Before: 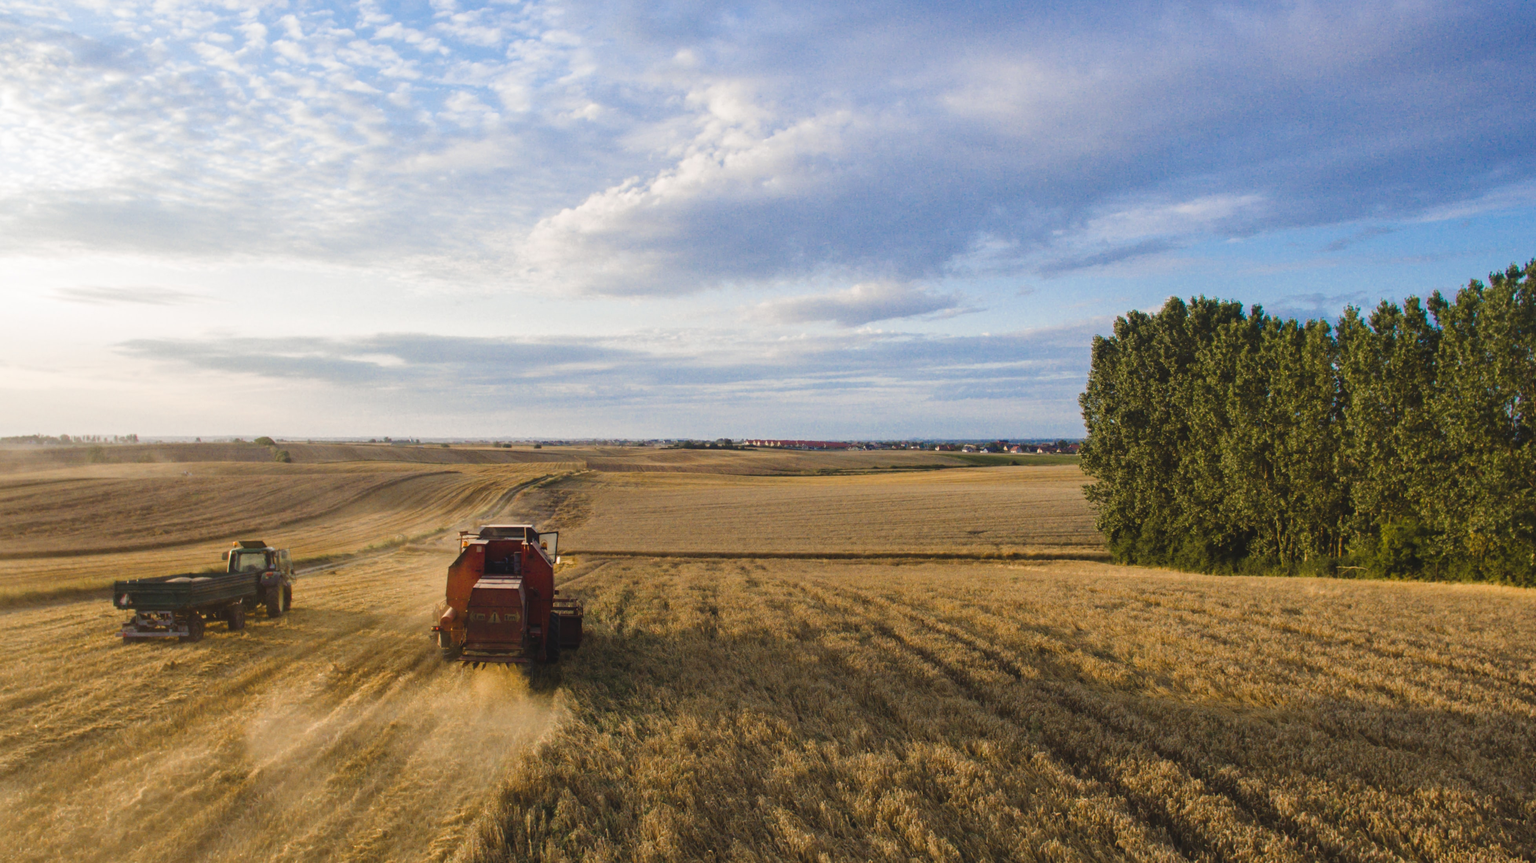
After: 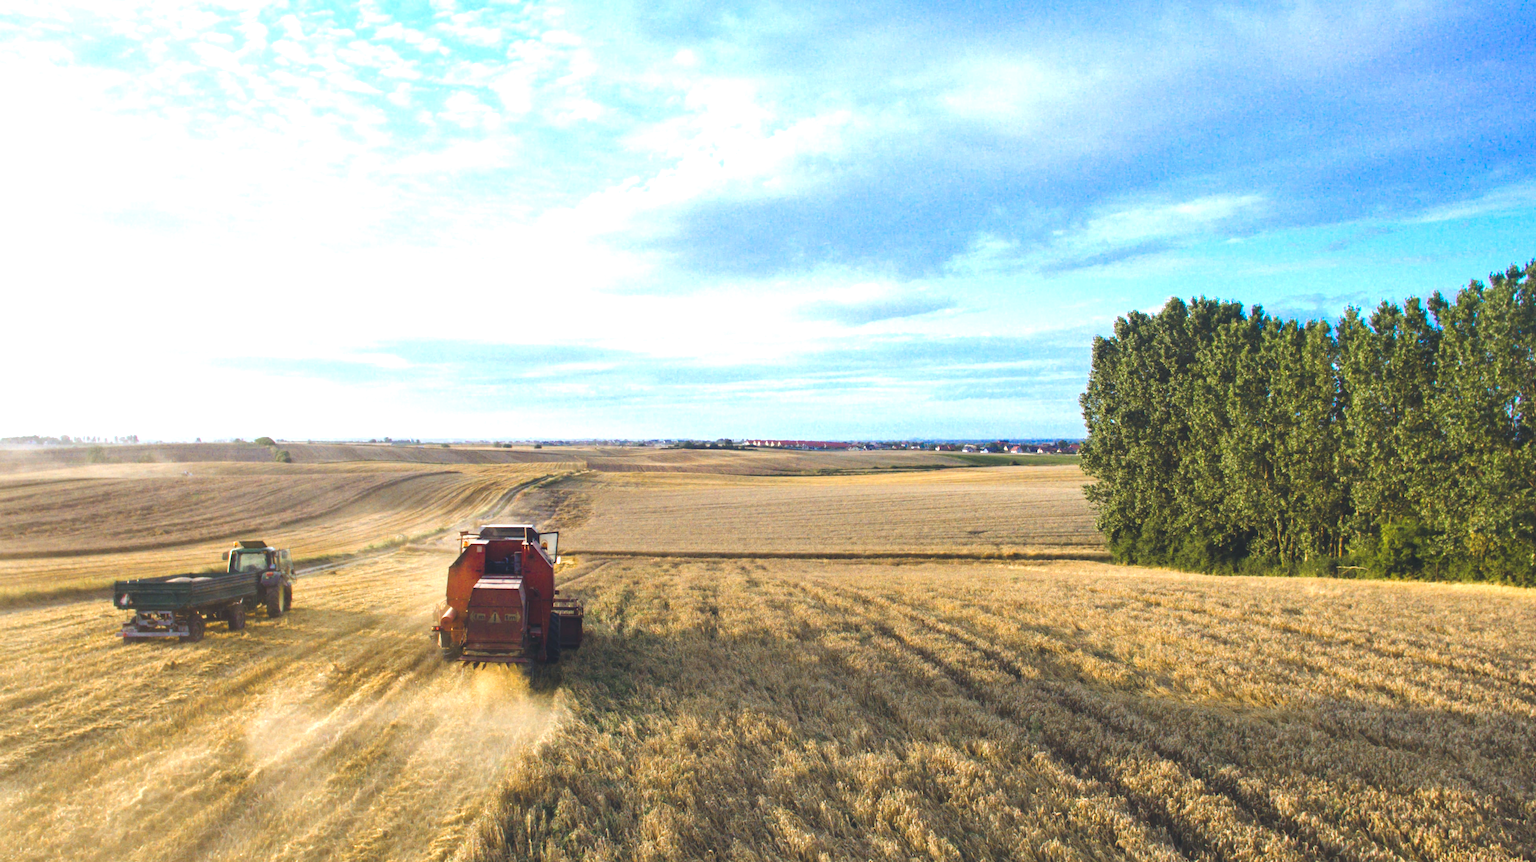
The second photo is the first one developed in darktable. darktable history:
exposure: exposure 1.061 EV, compensate highlight preservation false
color calibration: x 0.38, y 0.391, temperature 4086.74 K
contrast brightness saturation: saturation 0.1
